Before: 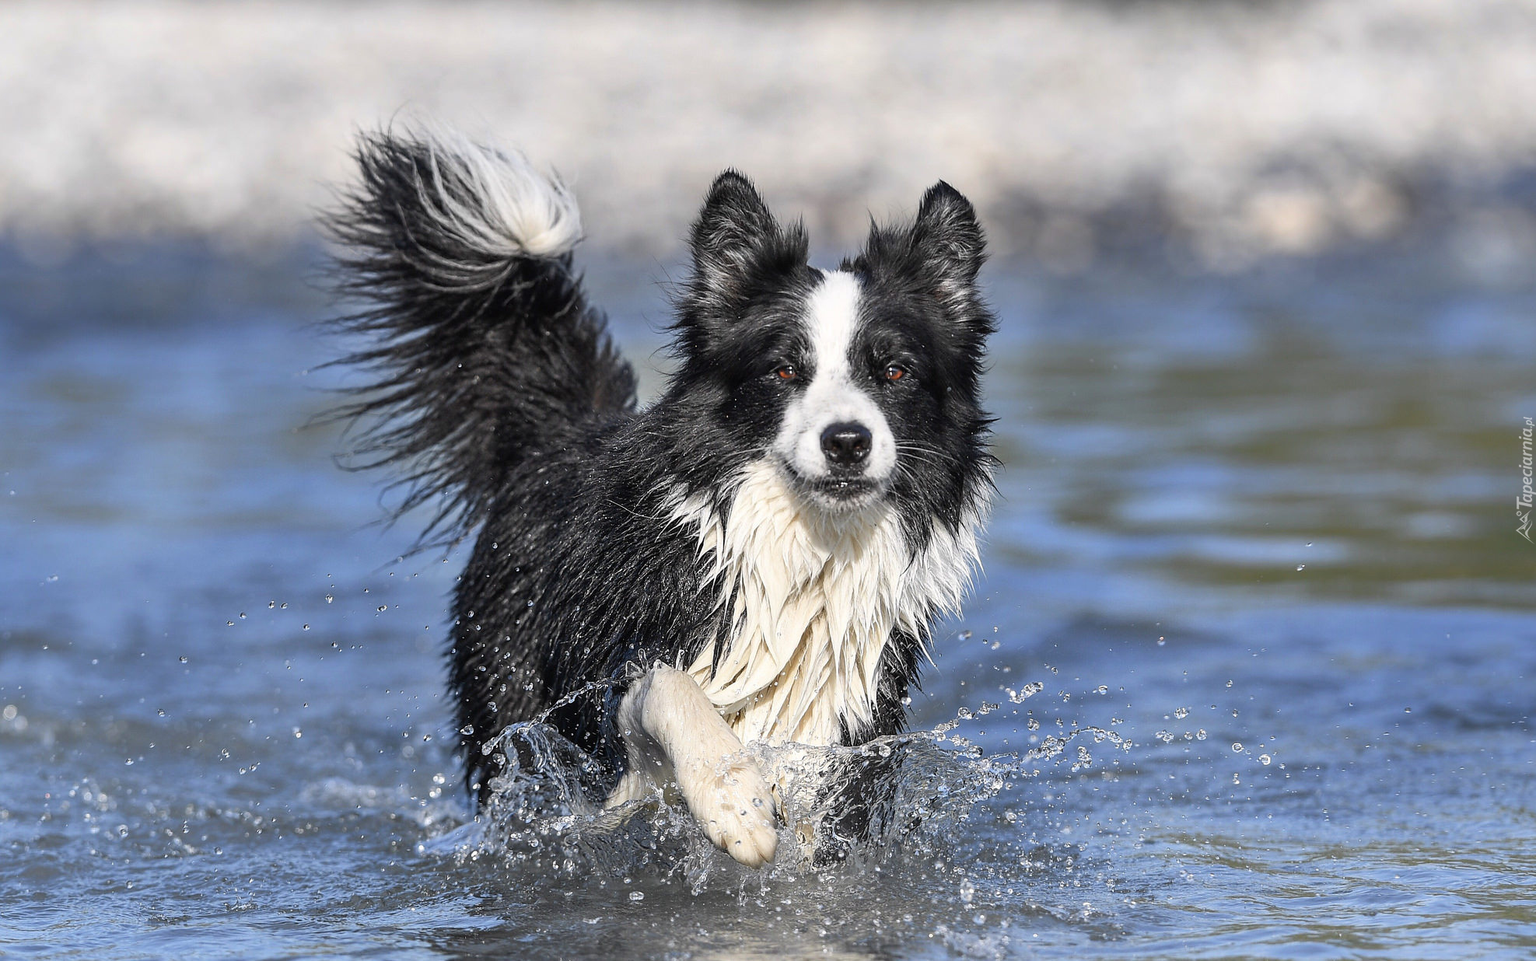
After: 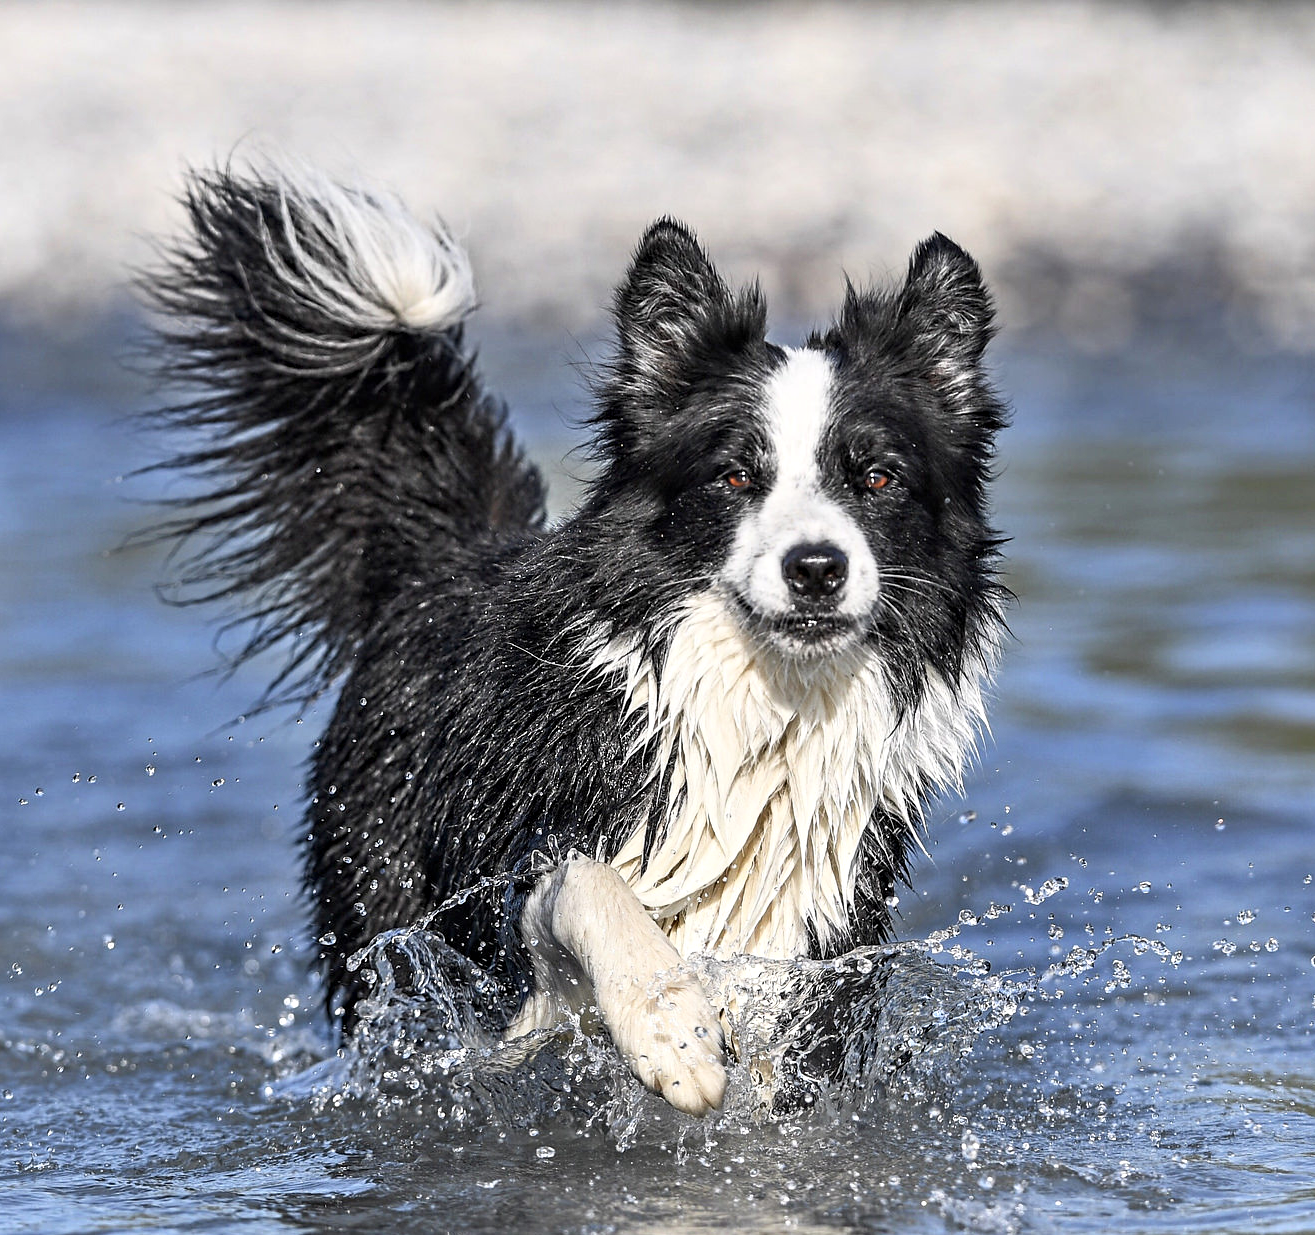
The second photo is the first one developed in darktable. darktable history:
crop and rotate: left 13.852%, right 19.52%
shadows and highlights: shadows 0.008, highlights 39.72
contrast equalizer: octaves 7, y [[0.5, 0.501, 0.525, 0.597, 0.58, 0.514], [0.5 ×6], [0.5 ×6], [0 ×6], [0 ×6]]
